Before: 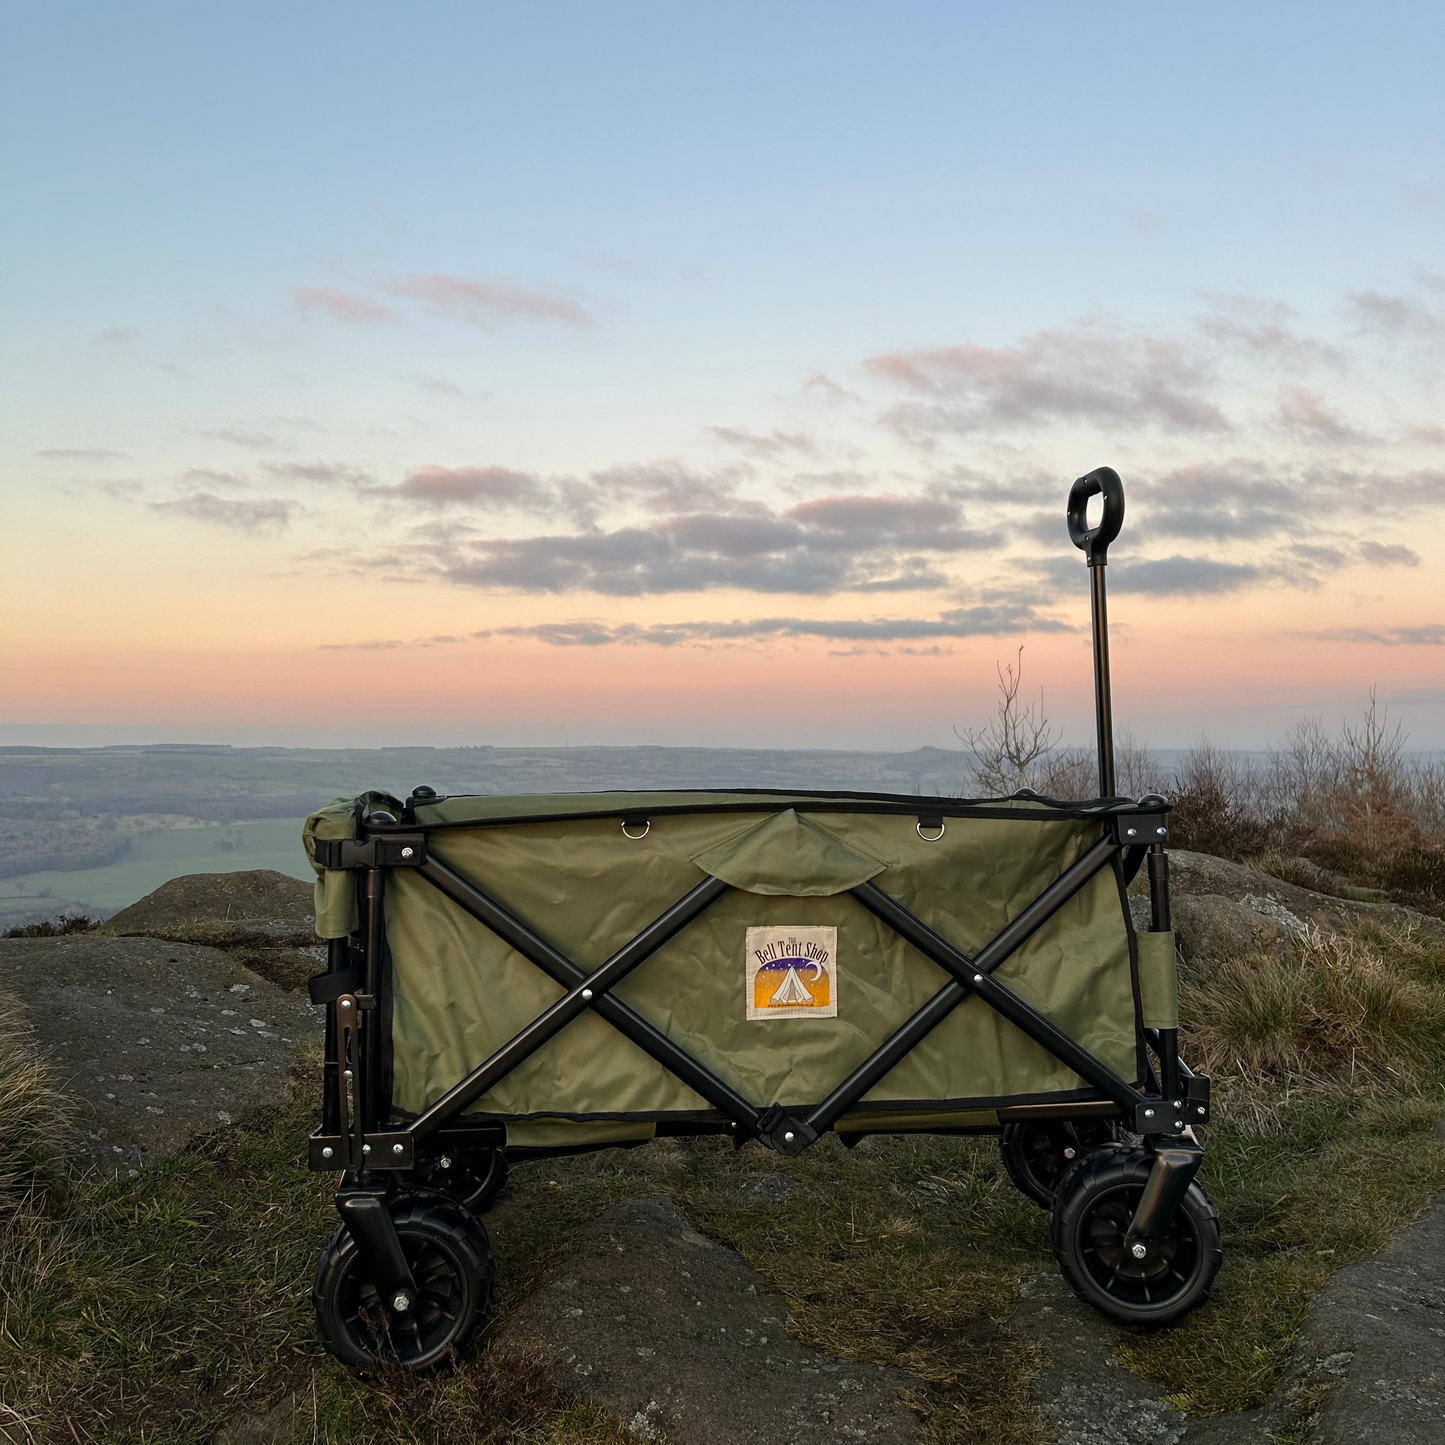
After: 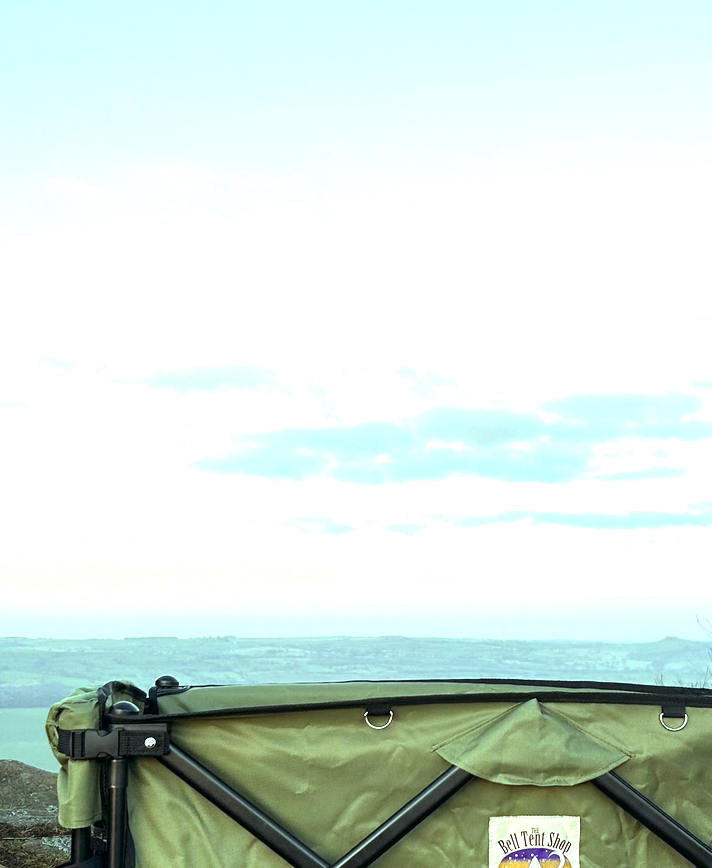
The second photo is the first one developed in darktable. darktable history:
exposure: exposure 1.25 EV, compensate exposure bias true, compensate highlight preservation false
color balance: mode lift, gamma, gain (sRGB), lift [0.997, 0.979, 1.021, 1.011], gamma [1, 1.084, 0.916, 0.998], gain [1, 0.87, 1.13, 1.101], contrast 4.55%, contrast fulcrum 38.24%, output saturation 104.09%
crop: left 17.835%, top 7.675%, right 32.881%, bottom 32.213%
